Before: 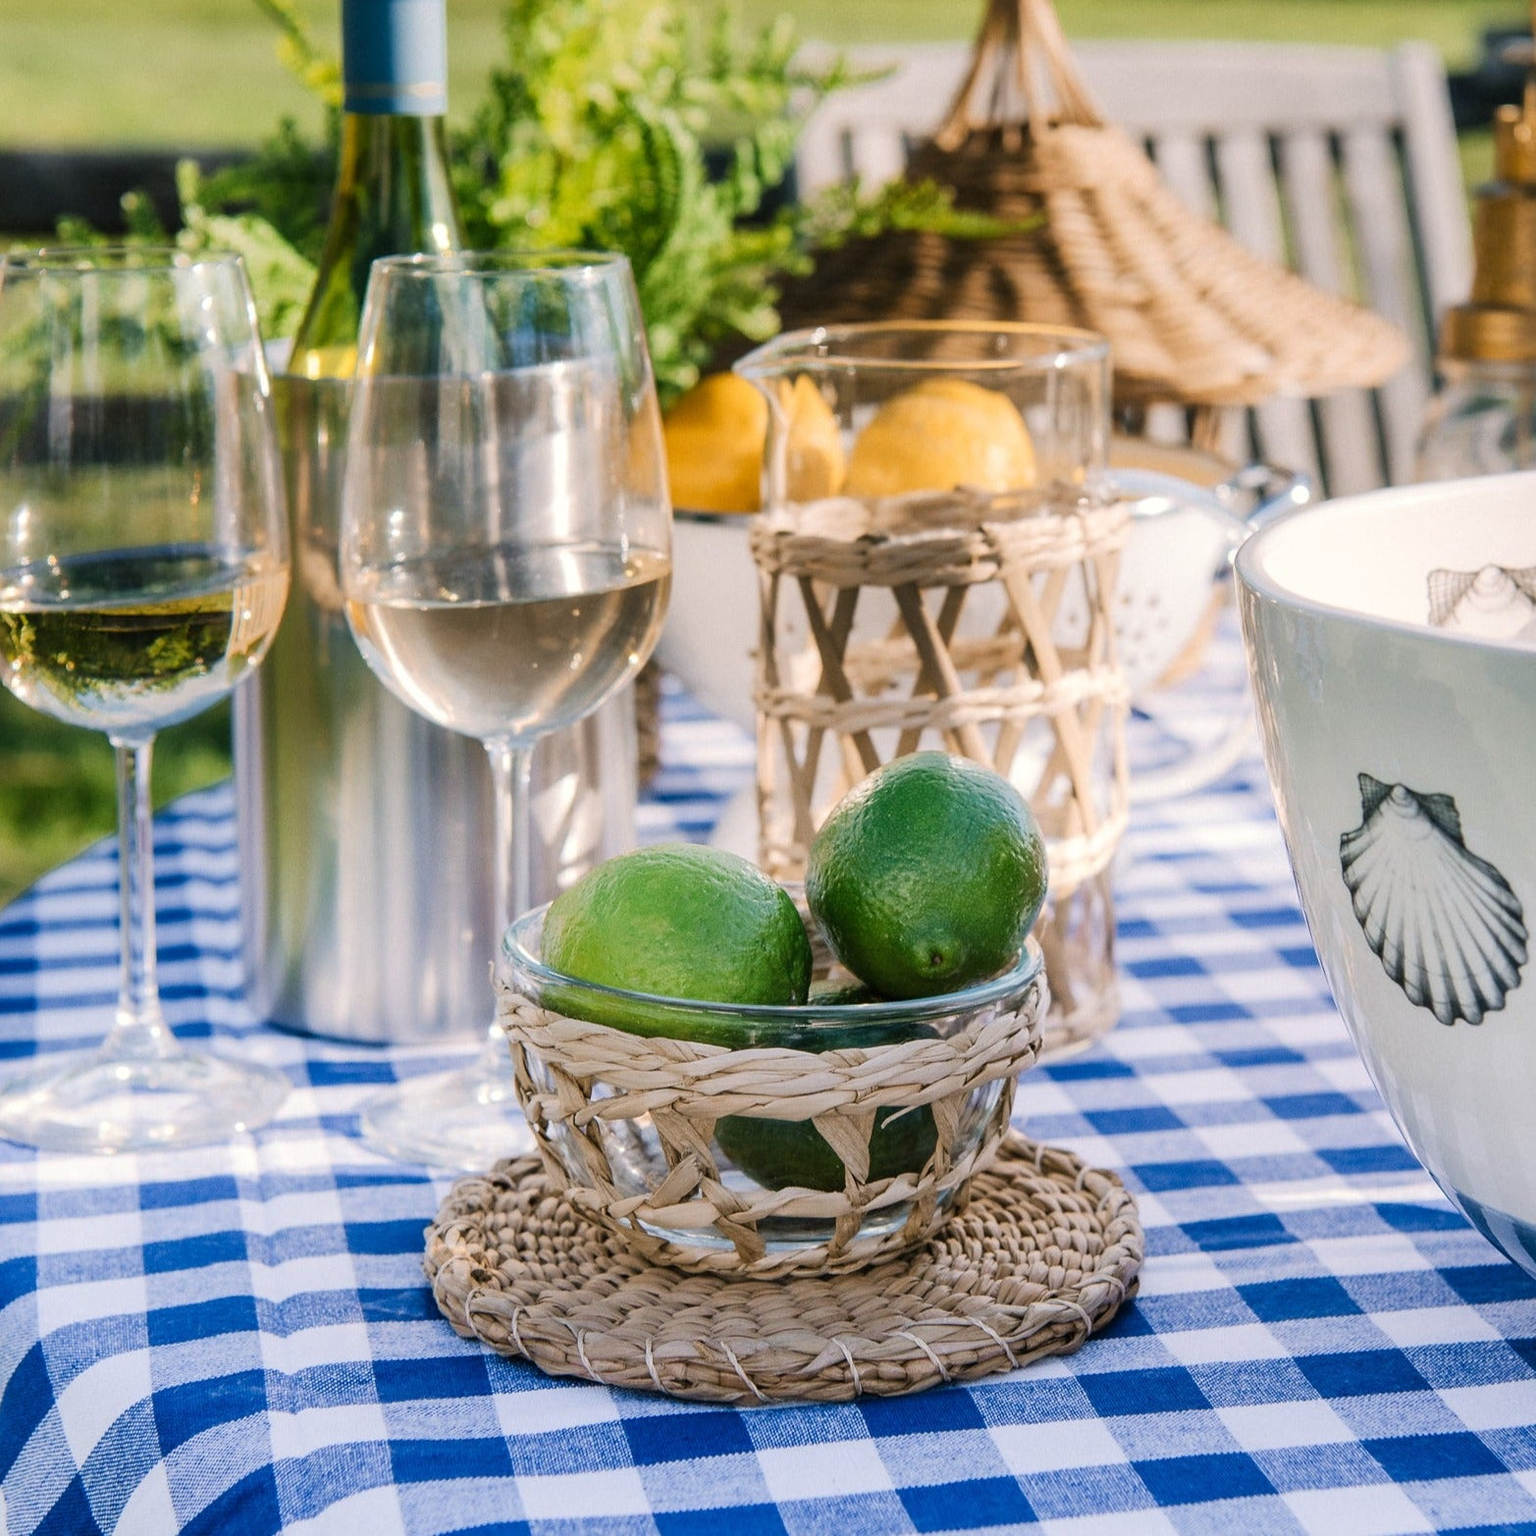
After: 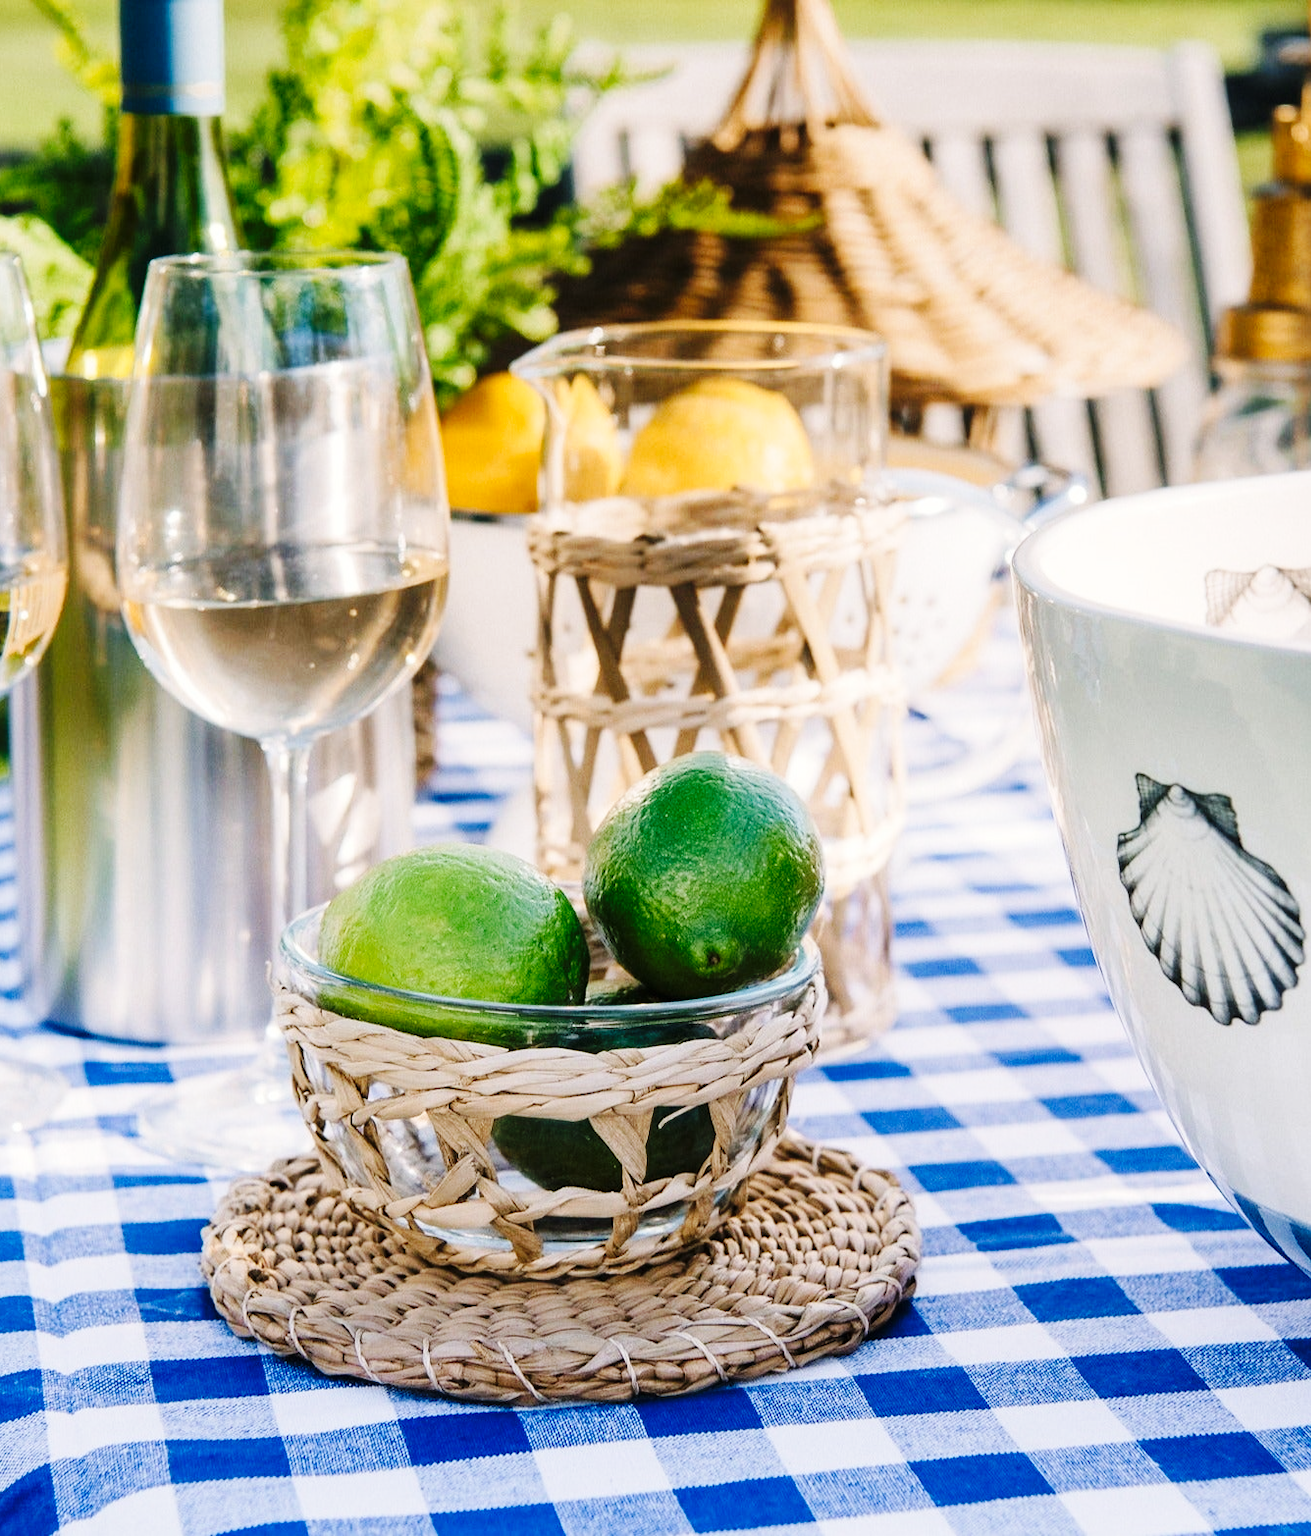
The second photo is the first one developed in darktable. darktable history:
base curve: curves: ch0 [(0, 0) (0.036, 0.025) (0.121, 0.166) (0.206, 0.329) (0.605, 0.79) (1, 1)], preserve colors none
crop and rotate: left 14.584%
